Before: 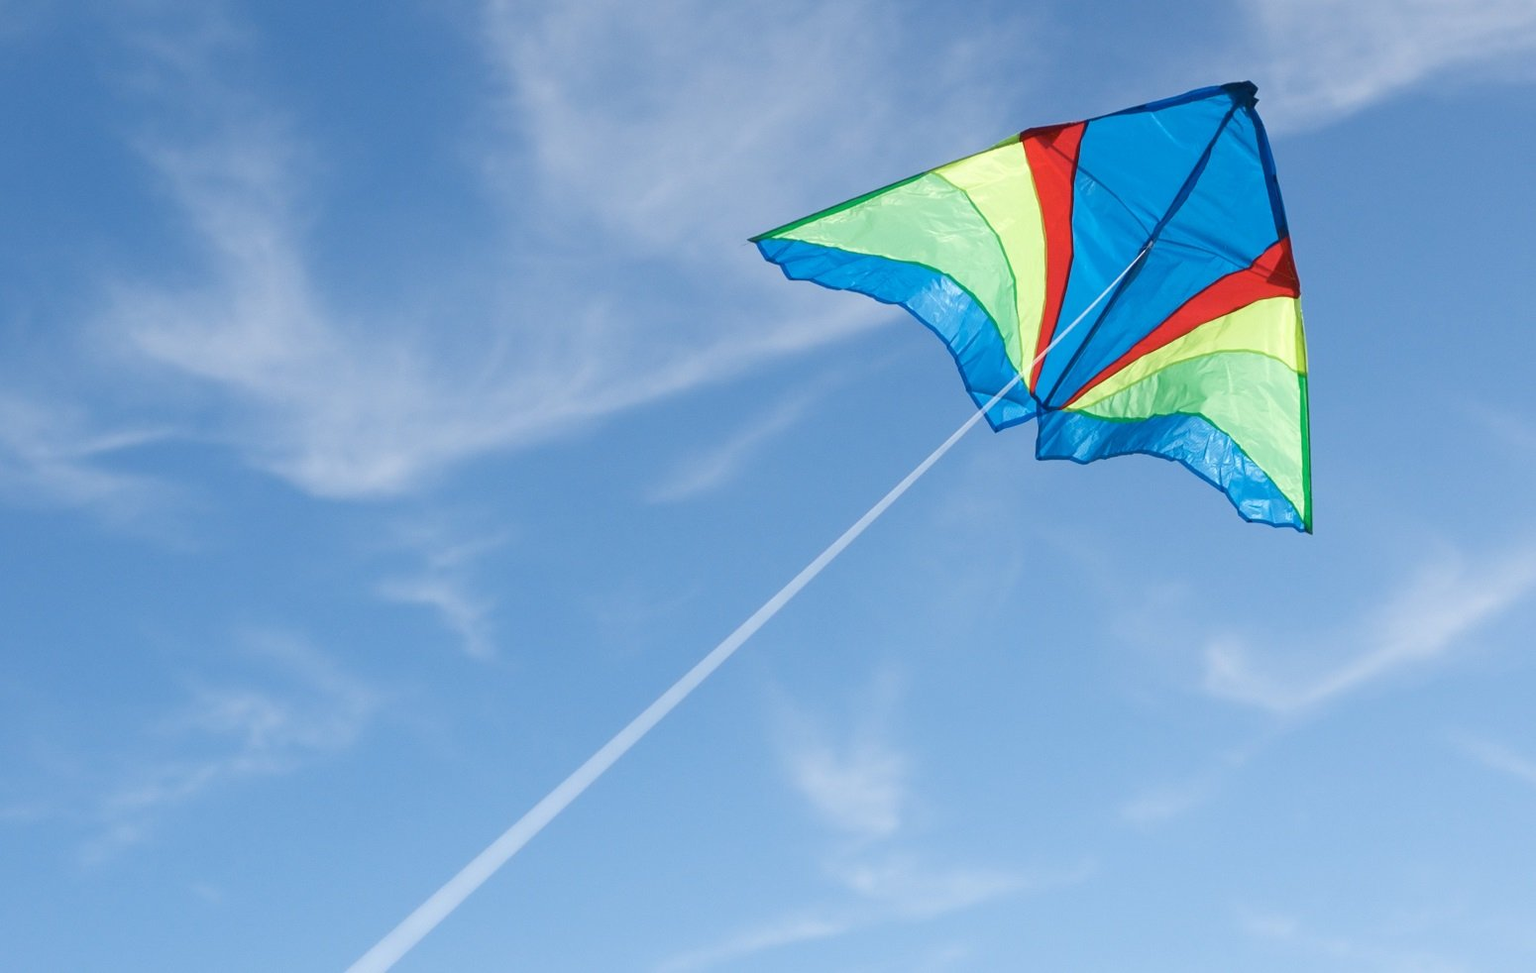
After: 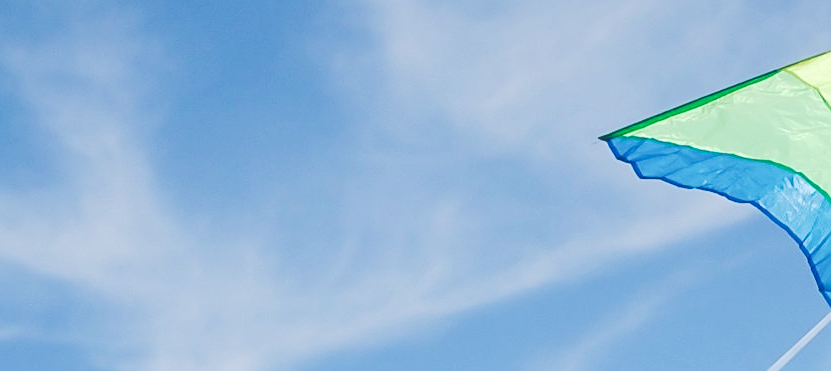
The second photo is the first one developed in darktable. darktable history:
white balance: emerald 1
crop: left 10.121%, top 10.631%, right 36.218%, bottom 51.526%
contrast brightness saturation: saturation -0.05
sharpen: on, module defaults
local contrast: mode bilateral grid, contrast 20, coarseness 50, detail 102%, midtone range 0.2
velvia: on, module defaults
tone curve: curves: ch0 [(0, 0) (0.003, 0.195) (0.011, 0.196) (0.025, 0.196) (0.044, 0.196) (0.069, 0.196) (0.1, 0.196) (0.136, 0.197) (0.177, 0.207) (0.224, 0.224) (0.277, 0.268) (0.335, 0.336) (0.399, 0.424) (0.468, 0.533) (0.543, 0.632) (0.623, 0.715) (0.709, 0.789) (0.801, 0.85) (0.898, 0.906) (1, 1)], preserve colors none
